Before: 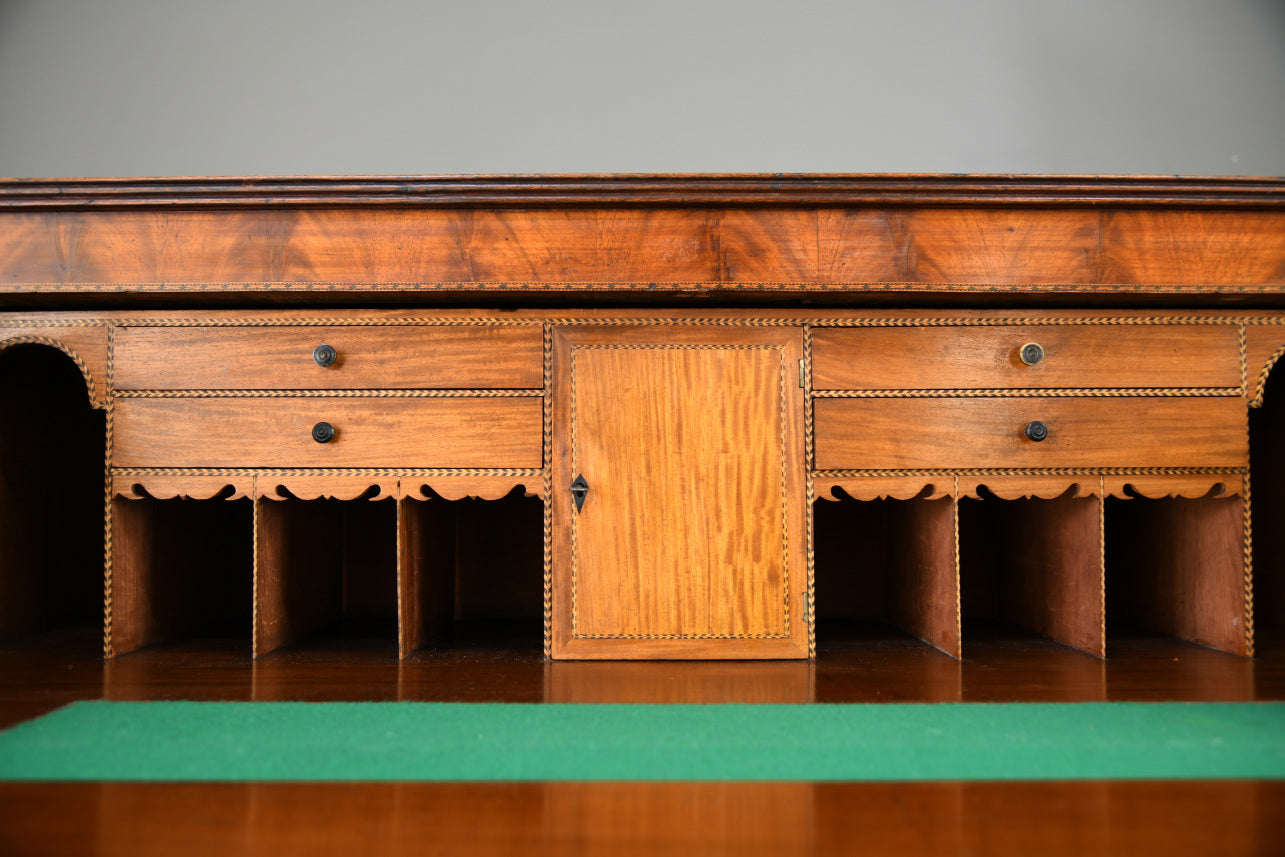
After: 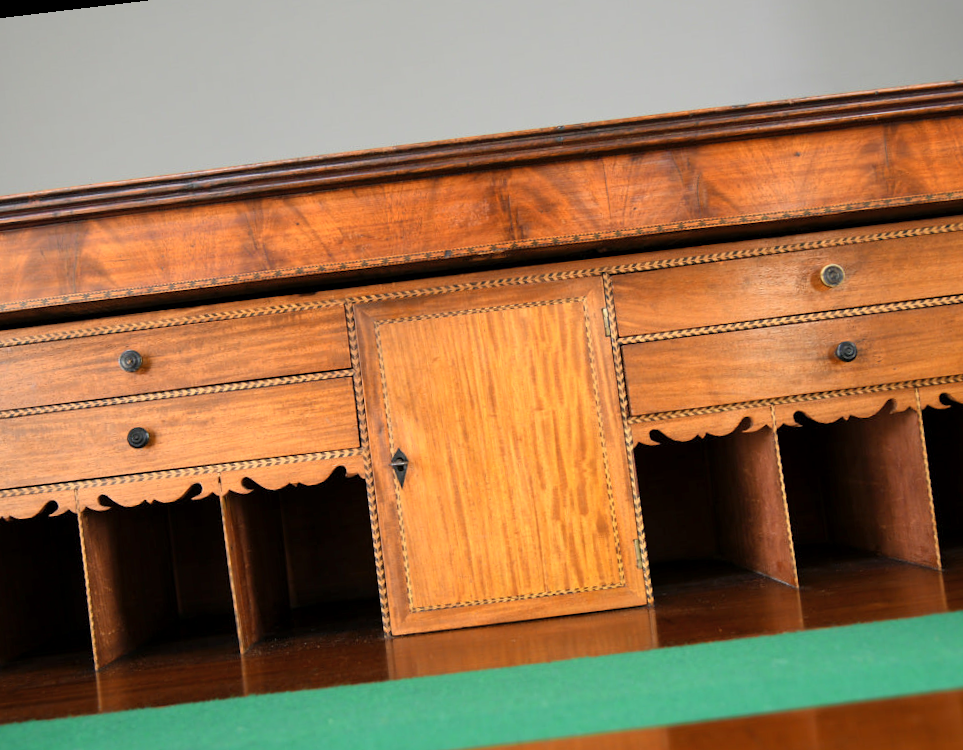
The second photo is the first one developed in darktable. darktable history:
exposure: black level correction 0.001, compensate highlight preservation false
contrast brightness saturation: contrast 0.05, brightness 0.06, saturation 0.01
crop and rotate: left 17.046%, top 10.659%, right 12.989%, bottom 14.553%
rotate and perspective: rotation -6.83°, automatic cropping off
